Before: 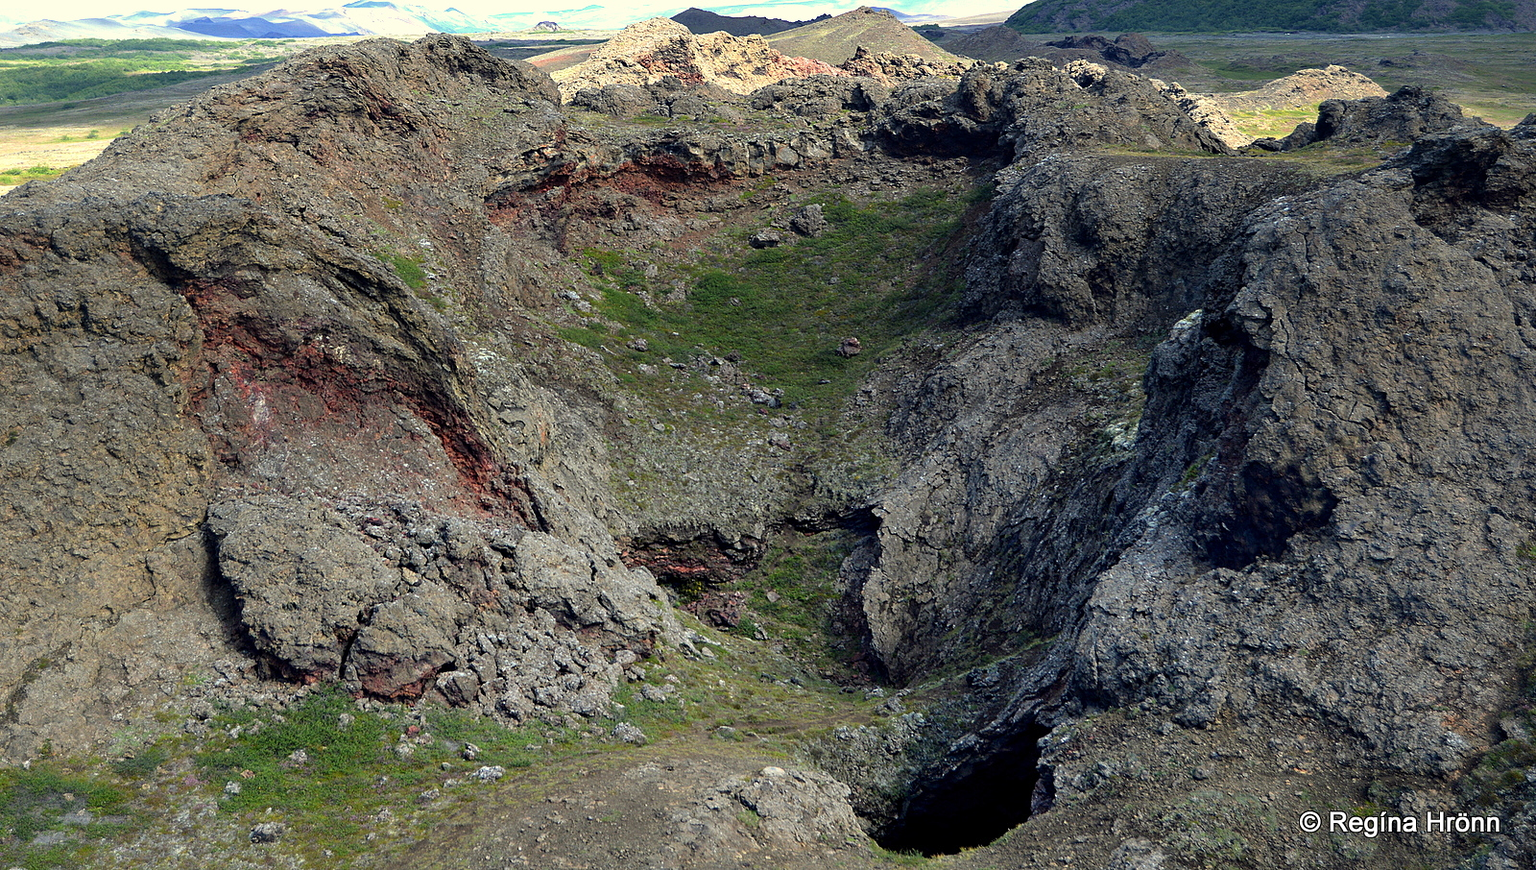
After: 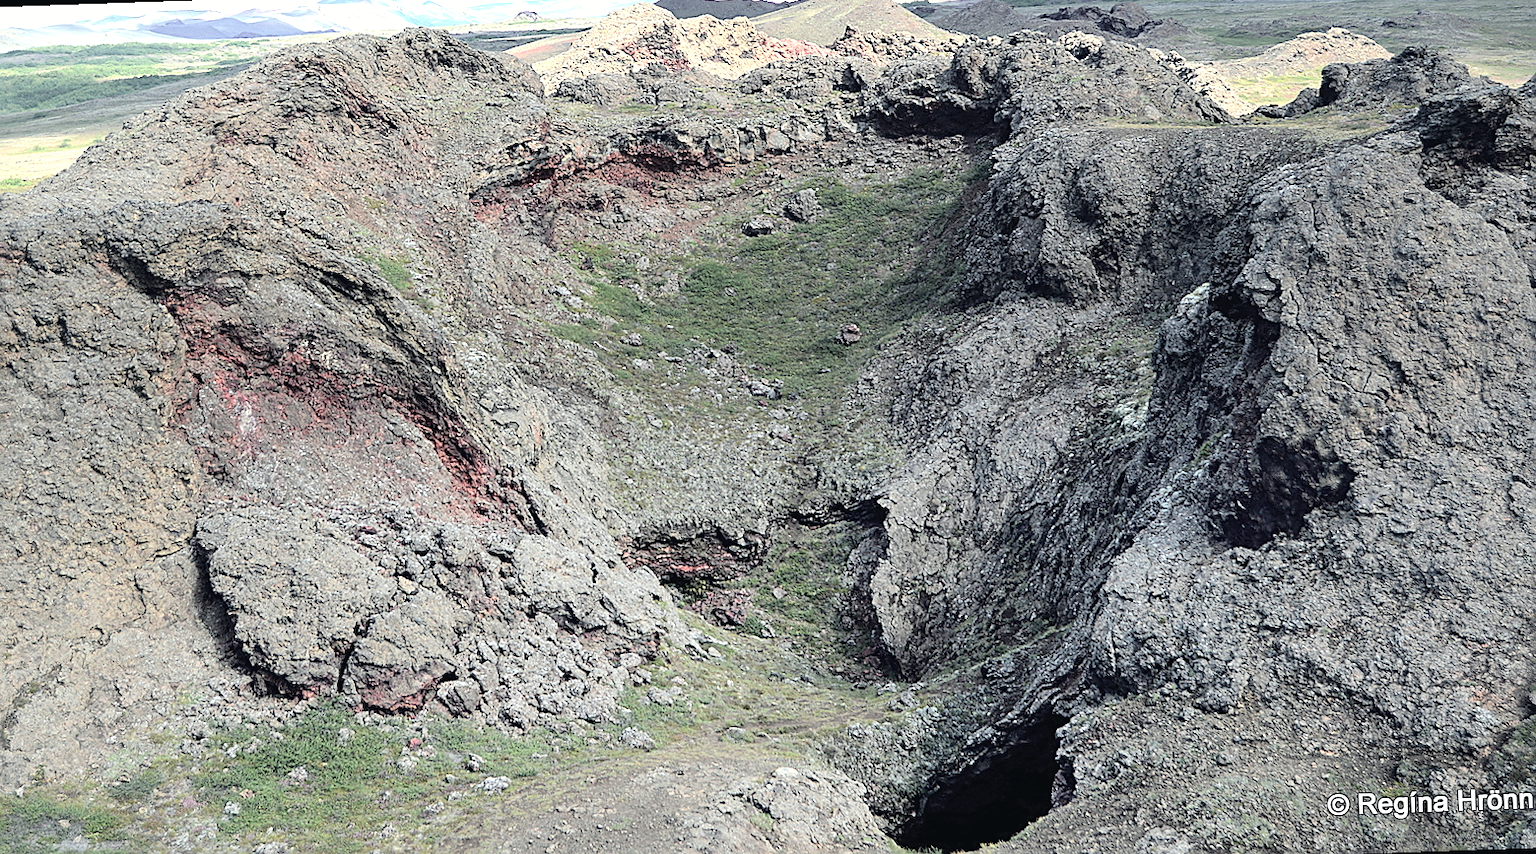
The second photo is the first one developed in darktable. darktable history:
contrast brightness saturation: brightness 0.18, saturation -0.5
tone curve: curves: ch0 [(0, 0.025) (0.15, 0.143) (0.452, 0.486) (0.751, 0.788) (1, 0.961)]; ch1 [(0, 0) (0.43, 0.408) (0.476, 0.469) (0.497, 0.494) (0.546, 0.571) (0.566, 0.607) (0.62, 0.657) (1, 1)]; ch2 [(0, 0) (0.386, 0.397) (0.505, 0.498) (0.547, 0.546) (0.579, 0.58) (1, 1)], color space Lab, independent channels, preserve colors none
exposure: exposure 0.559 EV, compensate highlight preservation false
rotate and perspective: rotation -2°, crop left 0.022, crop right 0.978, crop top 0.049, crop bottom 0.951
sharpen: on, module defaults
white balance: emerald 1
